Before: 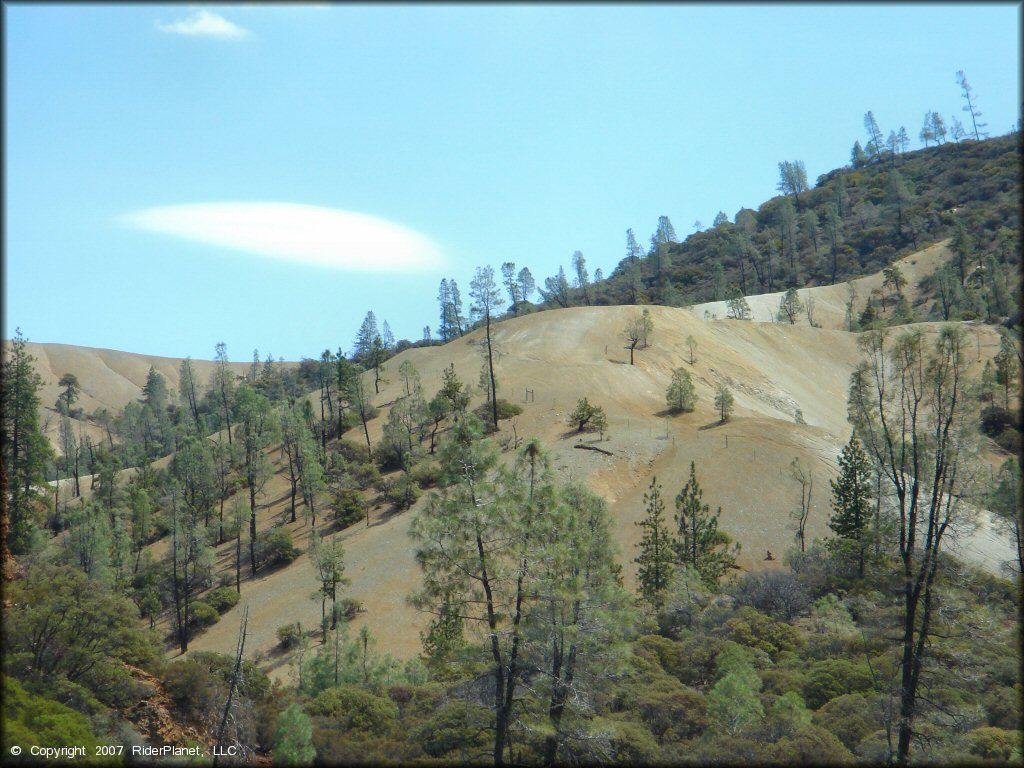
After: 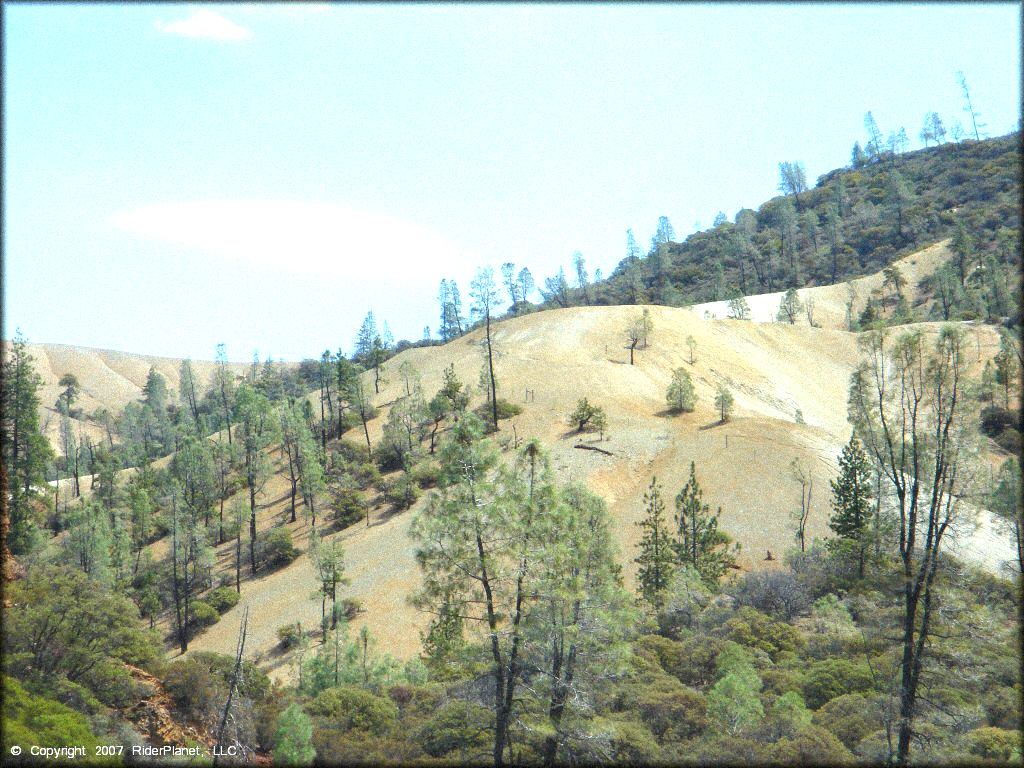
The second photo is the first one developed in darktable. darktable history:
grain: coarseness 9.38 ISO, strength 34.99%, mid-tones bias 0%
tone equalizer: on, module defaults
exposure: exposure 0.999 EV, compensate highlight preservation false
